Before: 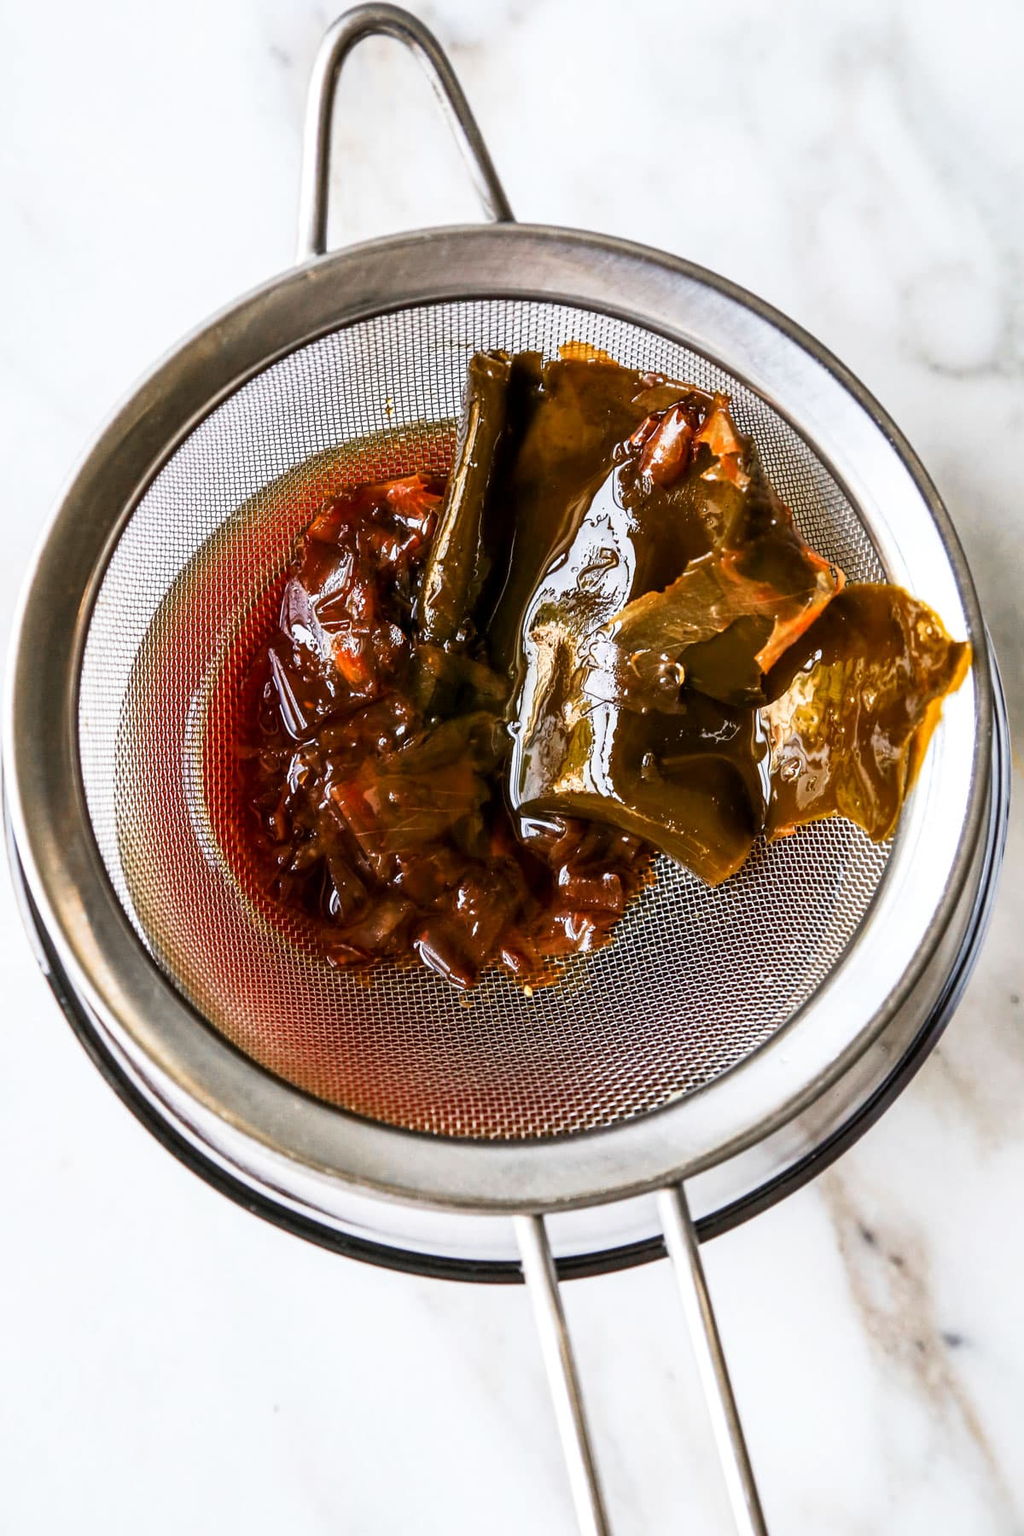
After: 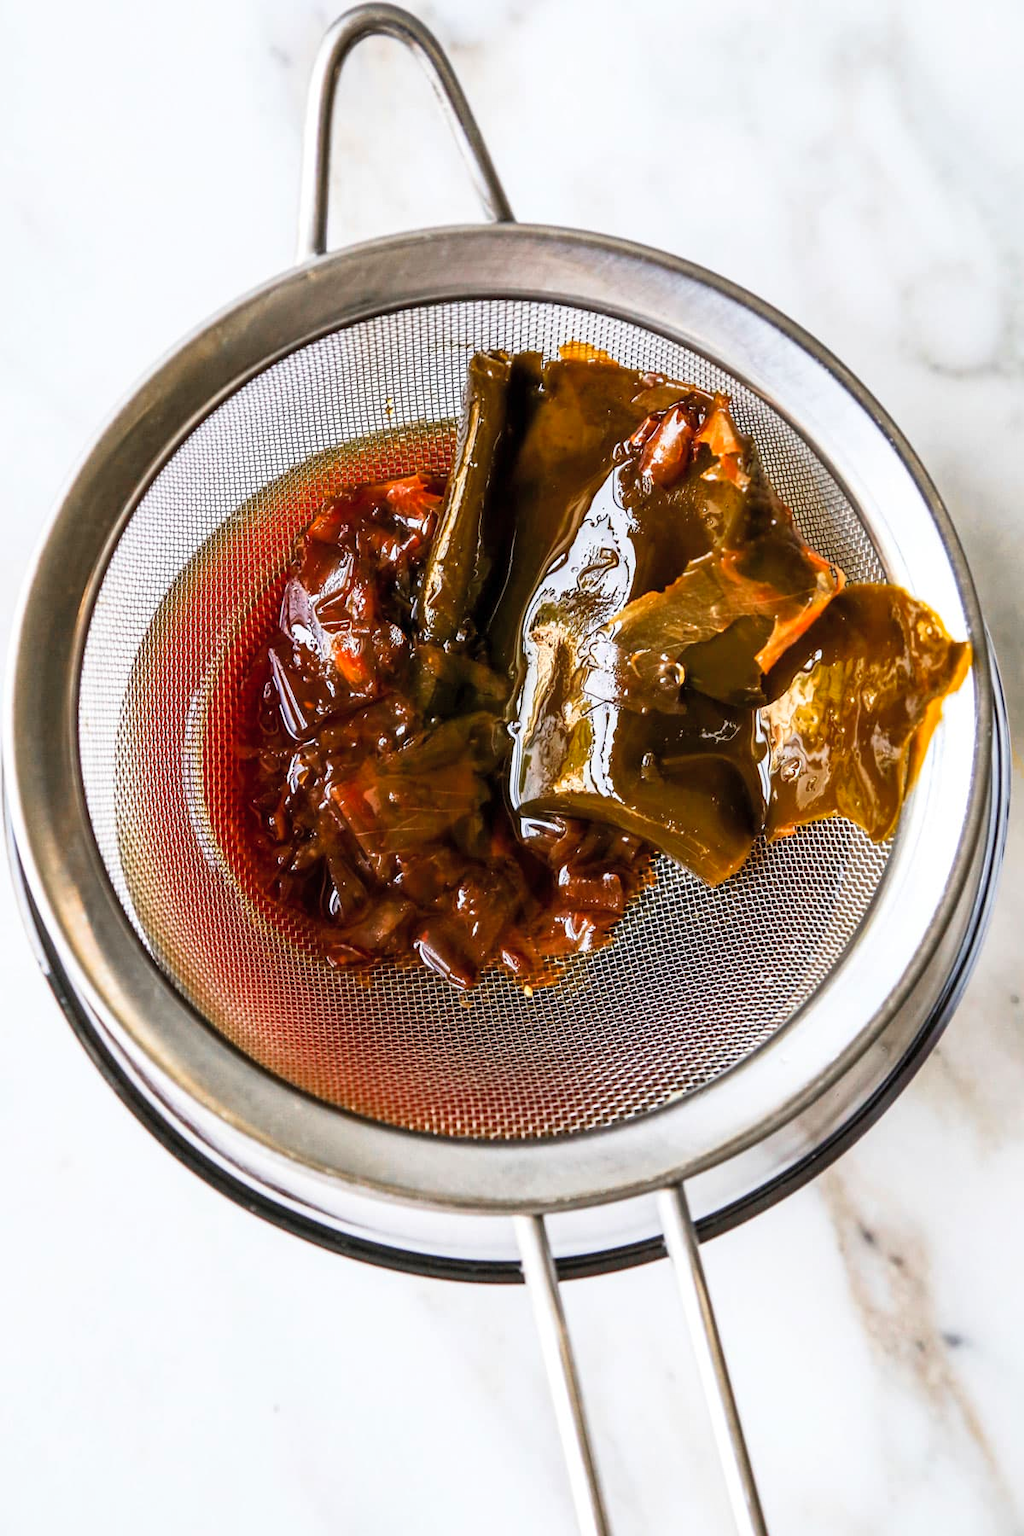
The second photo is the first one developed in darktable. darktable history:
contrast brightness saturation: contrast 0.026, brightness 0.062, saturation 0.121
